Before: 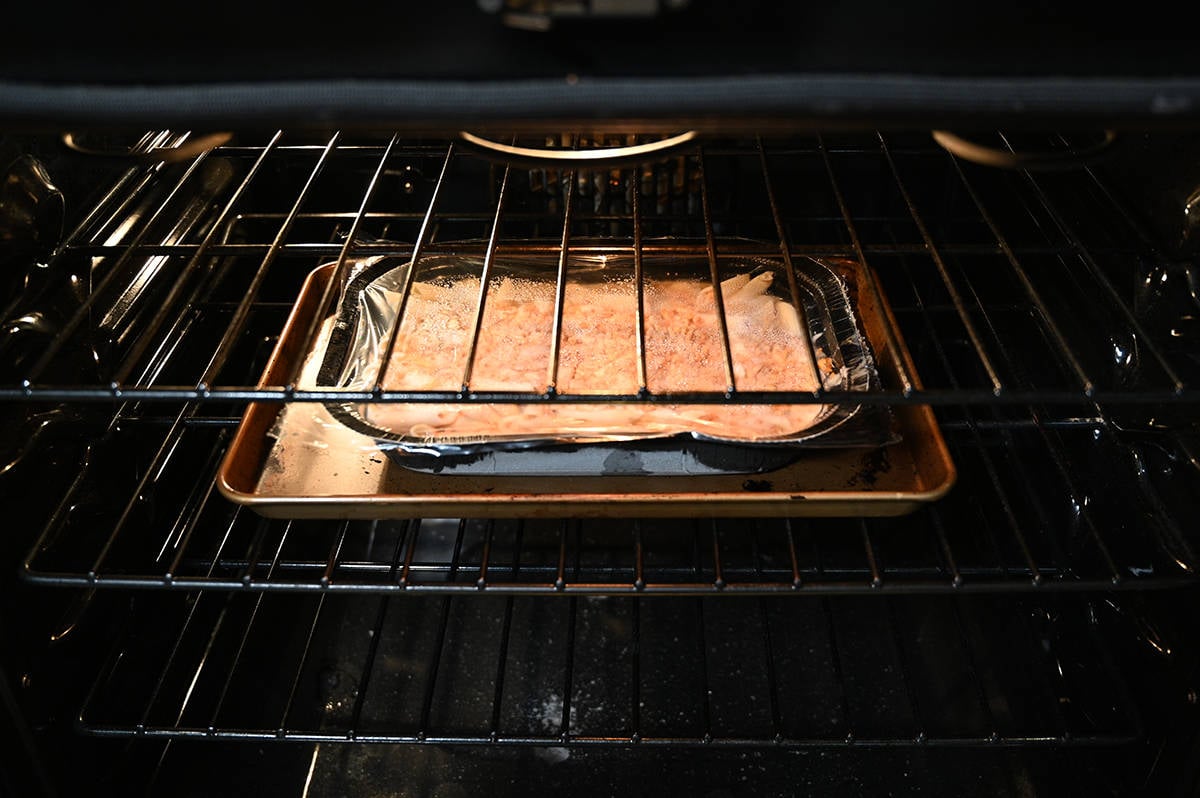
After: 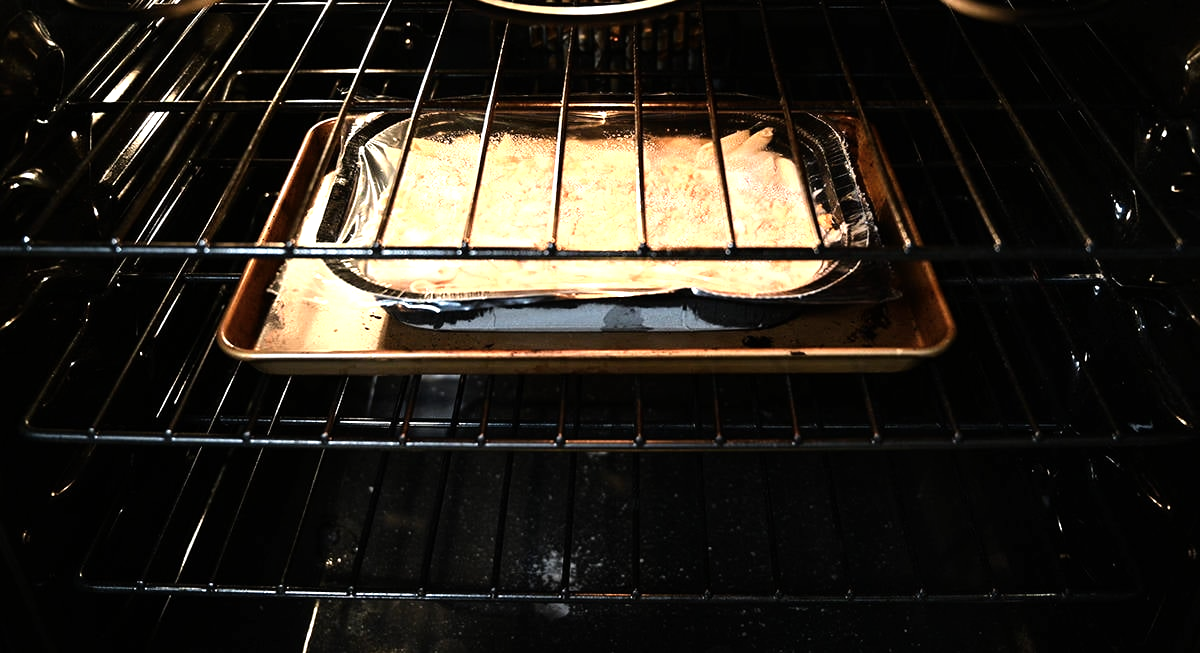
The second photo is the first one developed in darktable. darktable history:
crop and rotate: top 18.132%
tone equalizer: -8 EV -0.727 EV, -7 EV -0.703 EV, -6 EV -0.613 EV, -5 EV -0.393 EV, -3 EV 0.367 EV, -2 EV 0.6 EV, -1 EV 0.687 EV, +0 EV 0.73 EV, mask exposure compensation -0.513 EV
color zones: curves: ch0 [(0, 0.465) (0.092, 0.596) (0.289, 0.464) (0.429, 0.453) (0.571, 0.464) (0.714, 0.455) (0.857, 0.462) (1, 0.465)]
